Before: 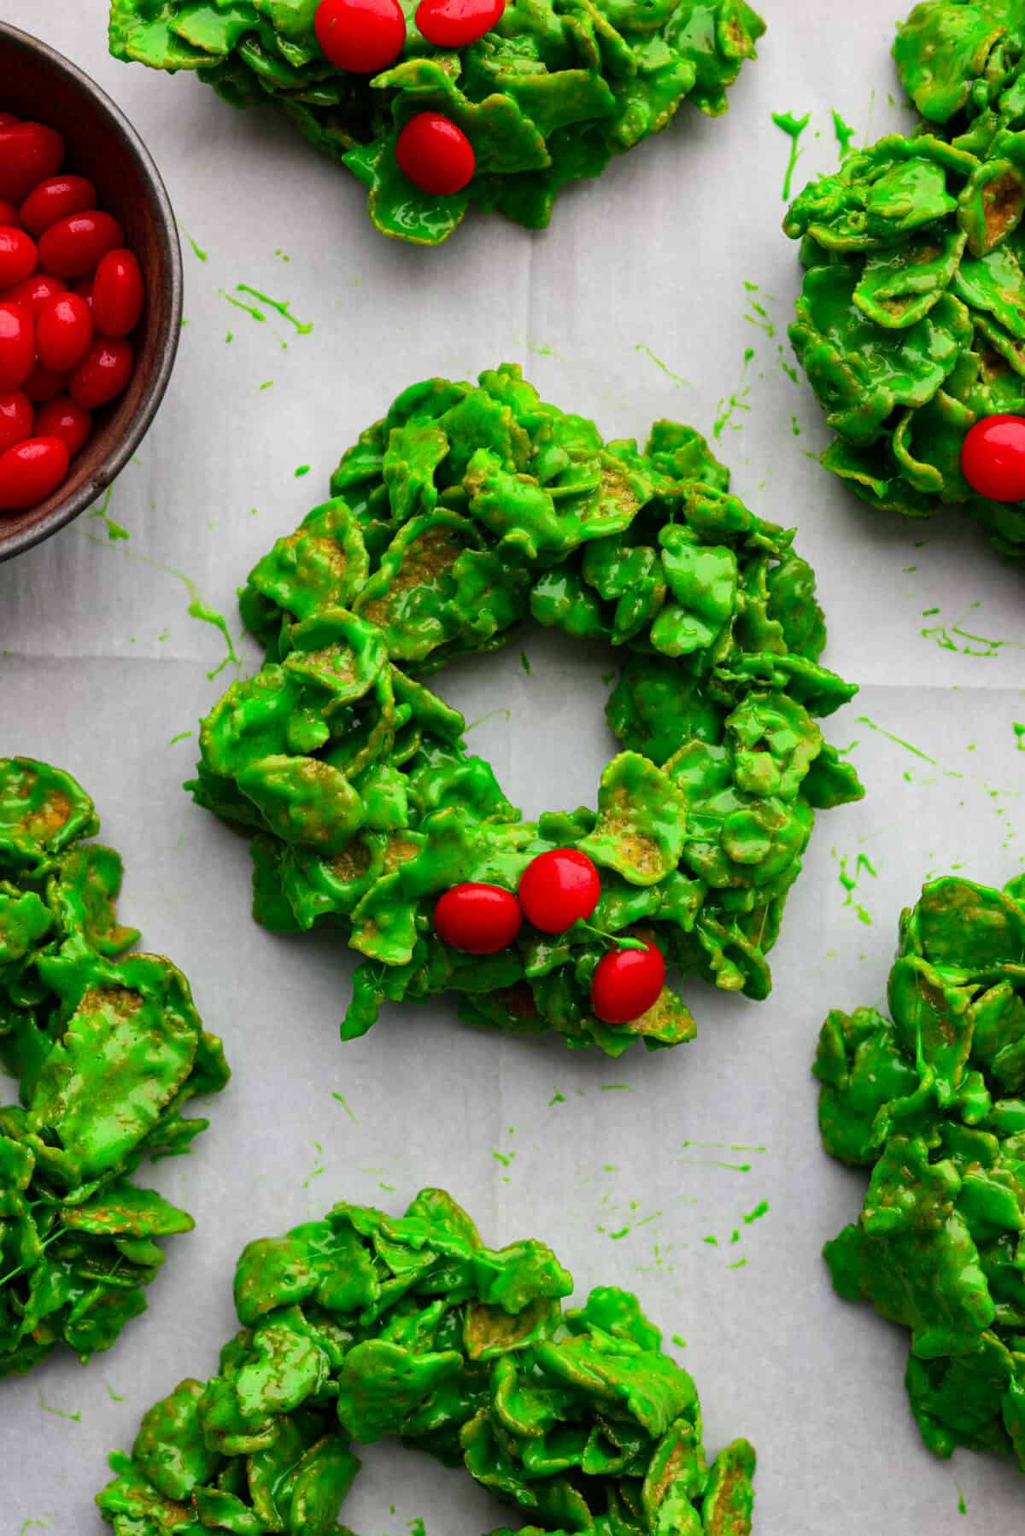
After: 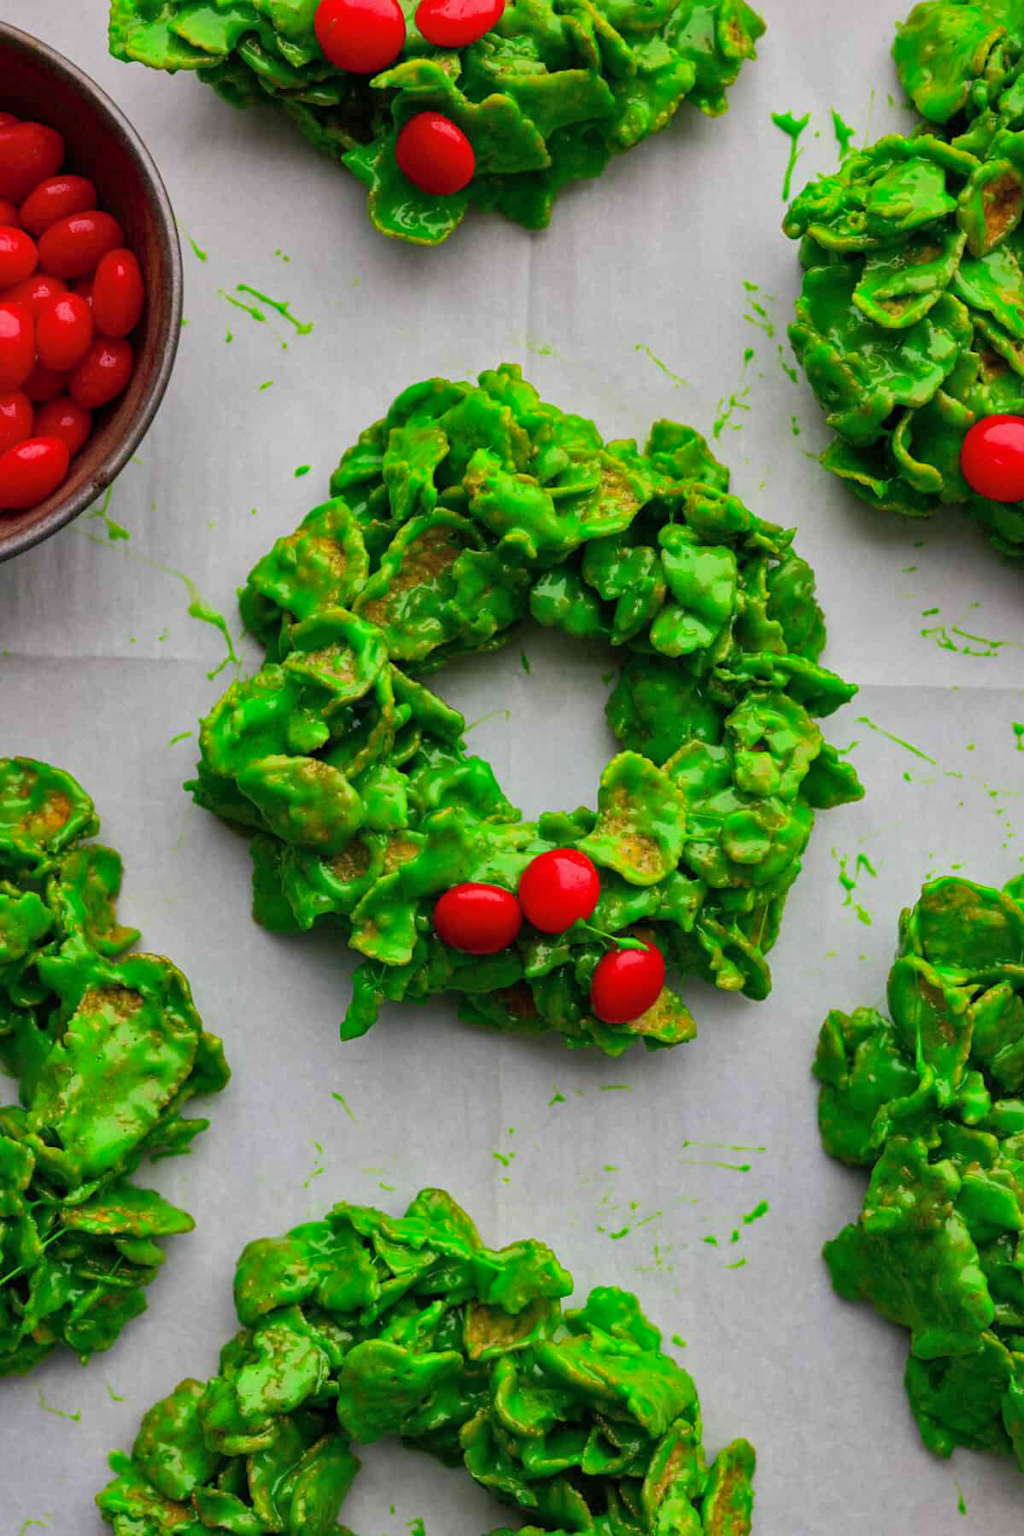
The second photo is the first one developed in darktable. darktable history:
tone equalizer: -8 EV -0.002 EV, -7 EV 0.005 EV, -6 EV -0.009 EV, -5 EV 0.011 EV, -4 EV -0.012 EV, -3 EV 0.007 EV, -2 EV -0.062 EV, -1 EV -0.293 EV, +0 EV -0.582 EV, smoothing diameter 2%, edges refinement/feathering 20, mask exposure compensation -1.57 EV, filter diffusion 5
shadows and highlights: on, module defaults
velvia: on, module defaults
